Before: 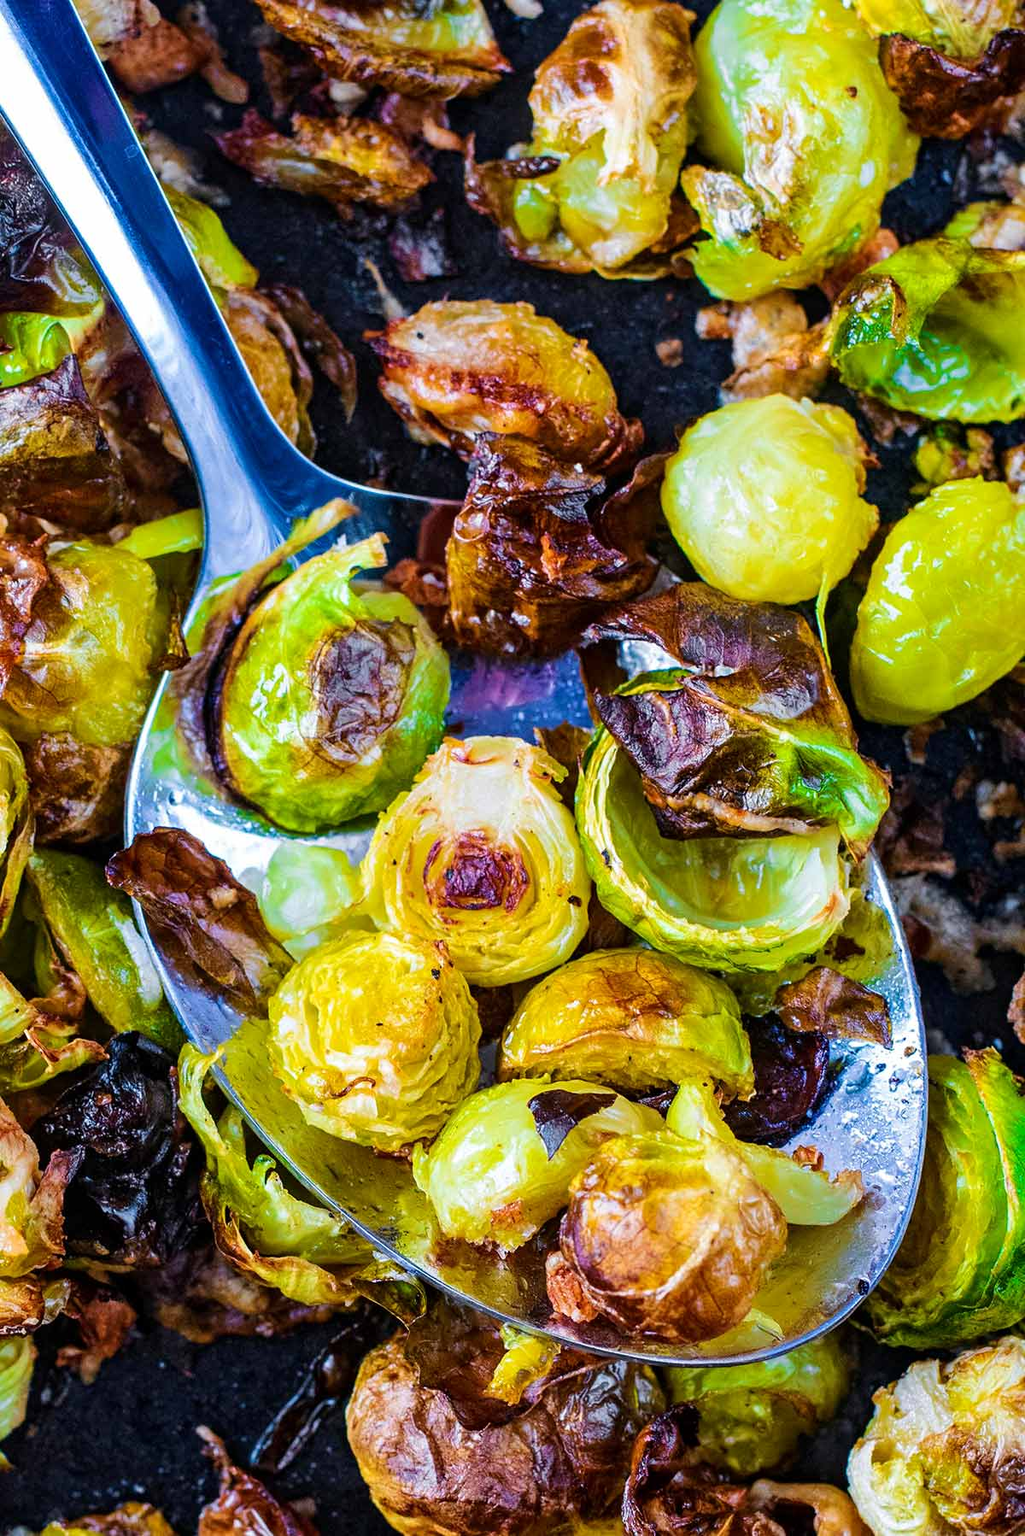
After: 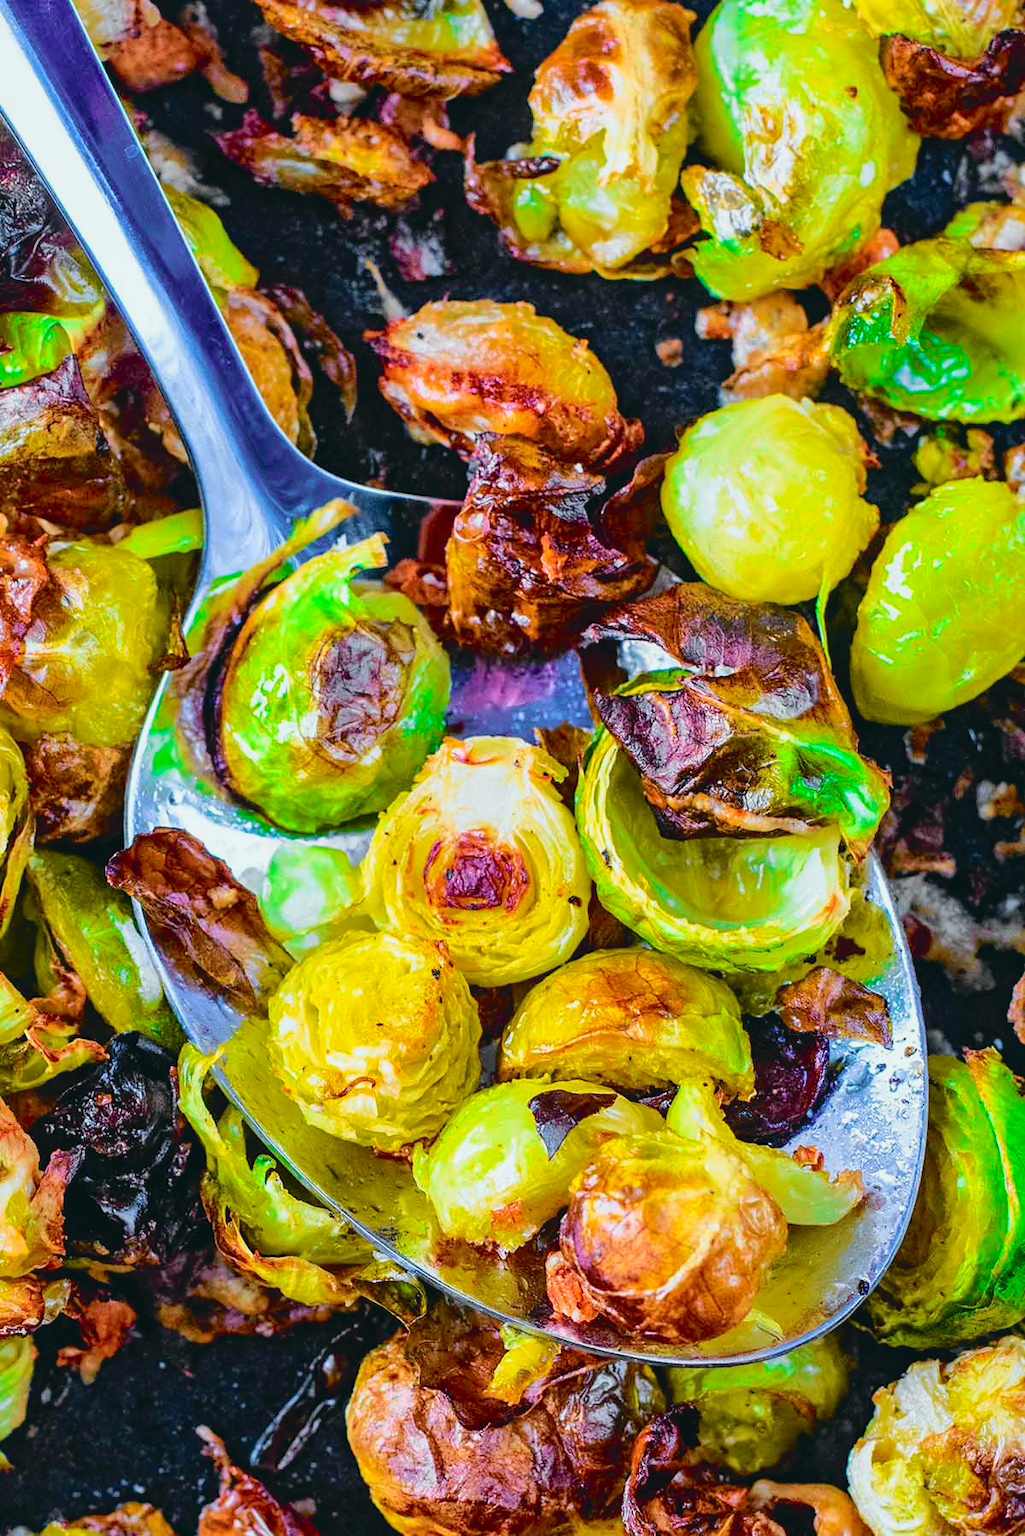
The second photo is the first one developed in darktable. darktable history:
shadows and highlights: on, module defaults
tone curve: curves: ch0 [(0.001, 0.029) (0.084, 0.074) (0.162, 0.165) (0.304, 0.382) (0.466, 0.576) (0.654, 0.741) (0.848, 0.906) (0.984, 0.963)]; ch1 [(0, 0) (0.34, 0.235) (0.46, 0.46) (0.515, 0.502) (0.553, 0.567) (0.764, 0.815) (1, 1)]; ch2 [(0, 0) (0.44, 0.458) (0.479, 0.492) (0.524, 0.507) (0.547, 0.579) (0.673, 0.712) (1, 1)], color space Lab, independent channels, preserve colors none
